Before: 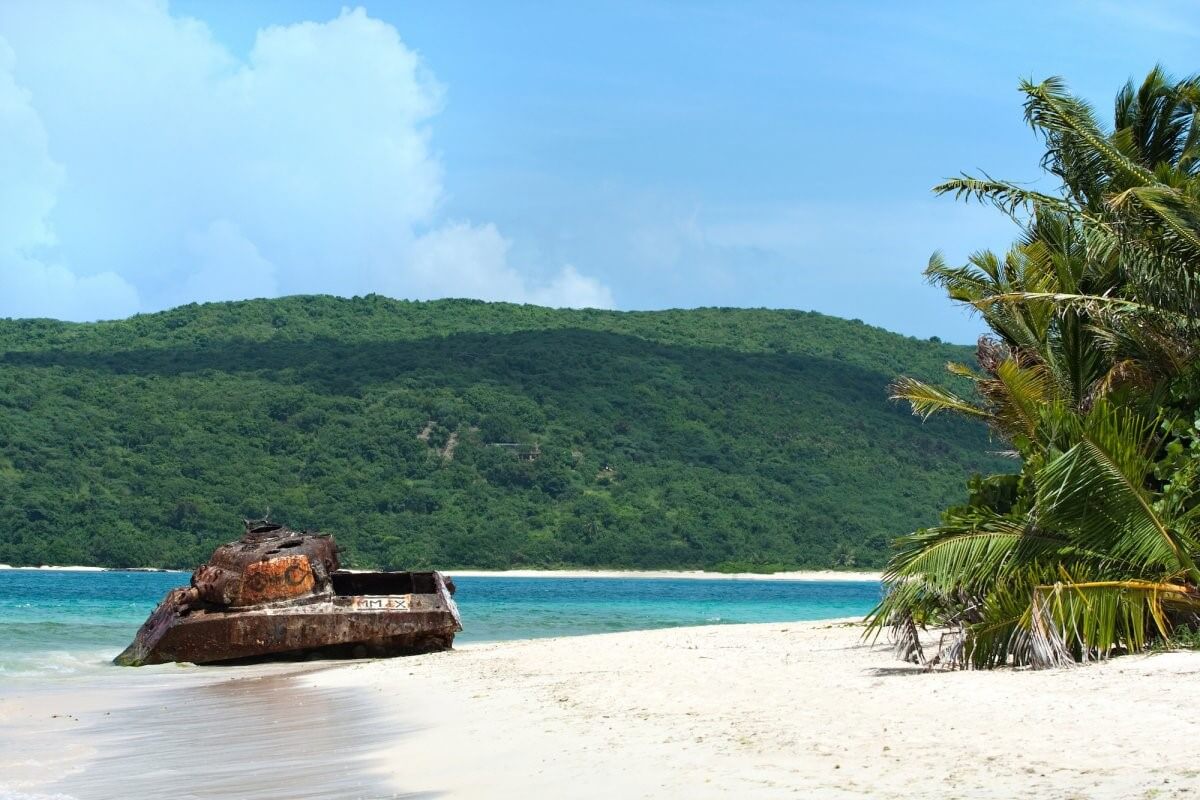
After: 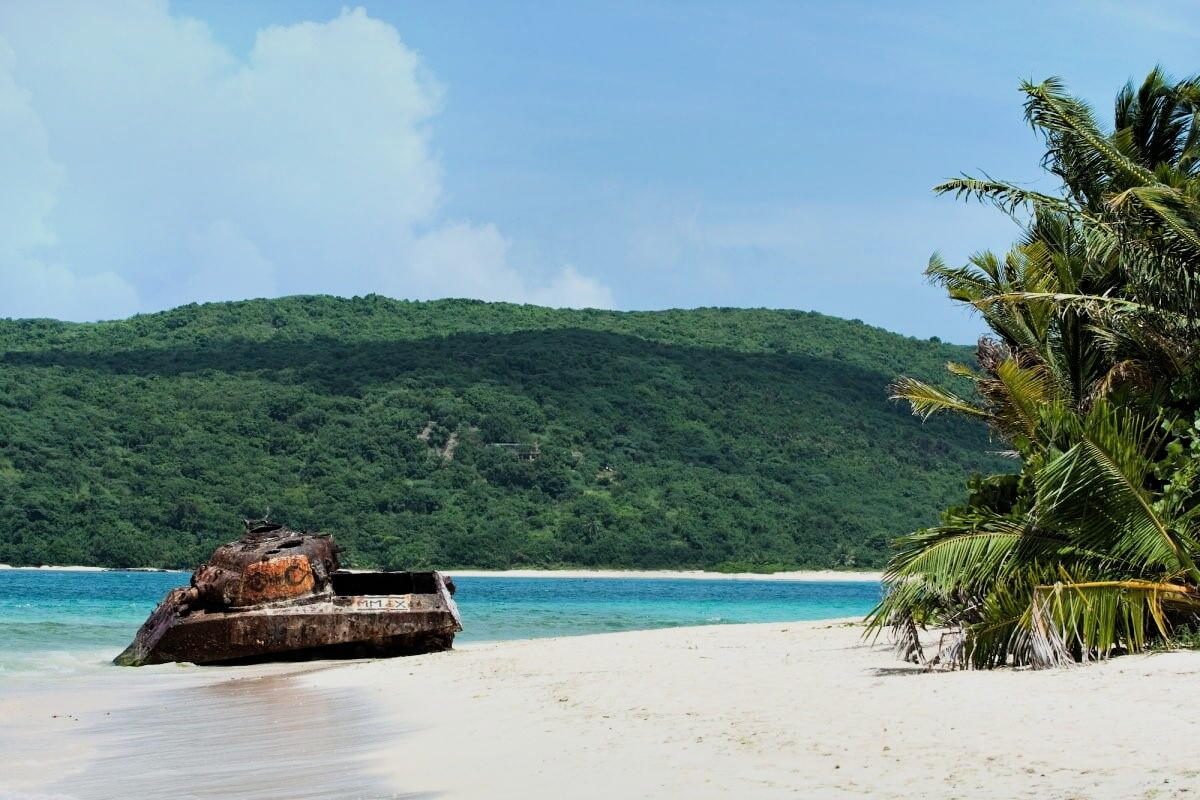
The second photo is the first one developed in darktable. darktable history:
filmic rgb: black relative exposure -16 EV, white relative exposure 5.25 EV, threshold 2.94 EV, hardness 5.92, contrast 1.241, iterations of high-quality reconstruction 10, enable highlight reconstruction true
color correction: highlights b* -0.027
tone equalizer: on, module defaults
shadows and highlights: shadows 29.71, highlights -30.35, low approximation 0.01, soften with gaussian
